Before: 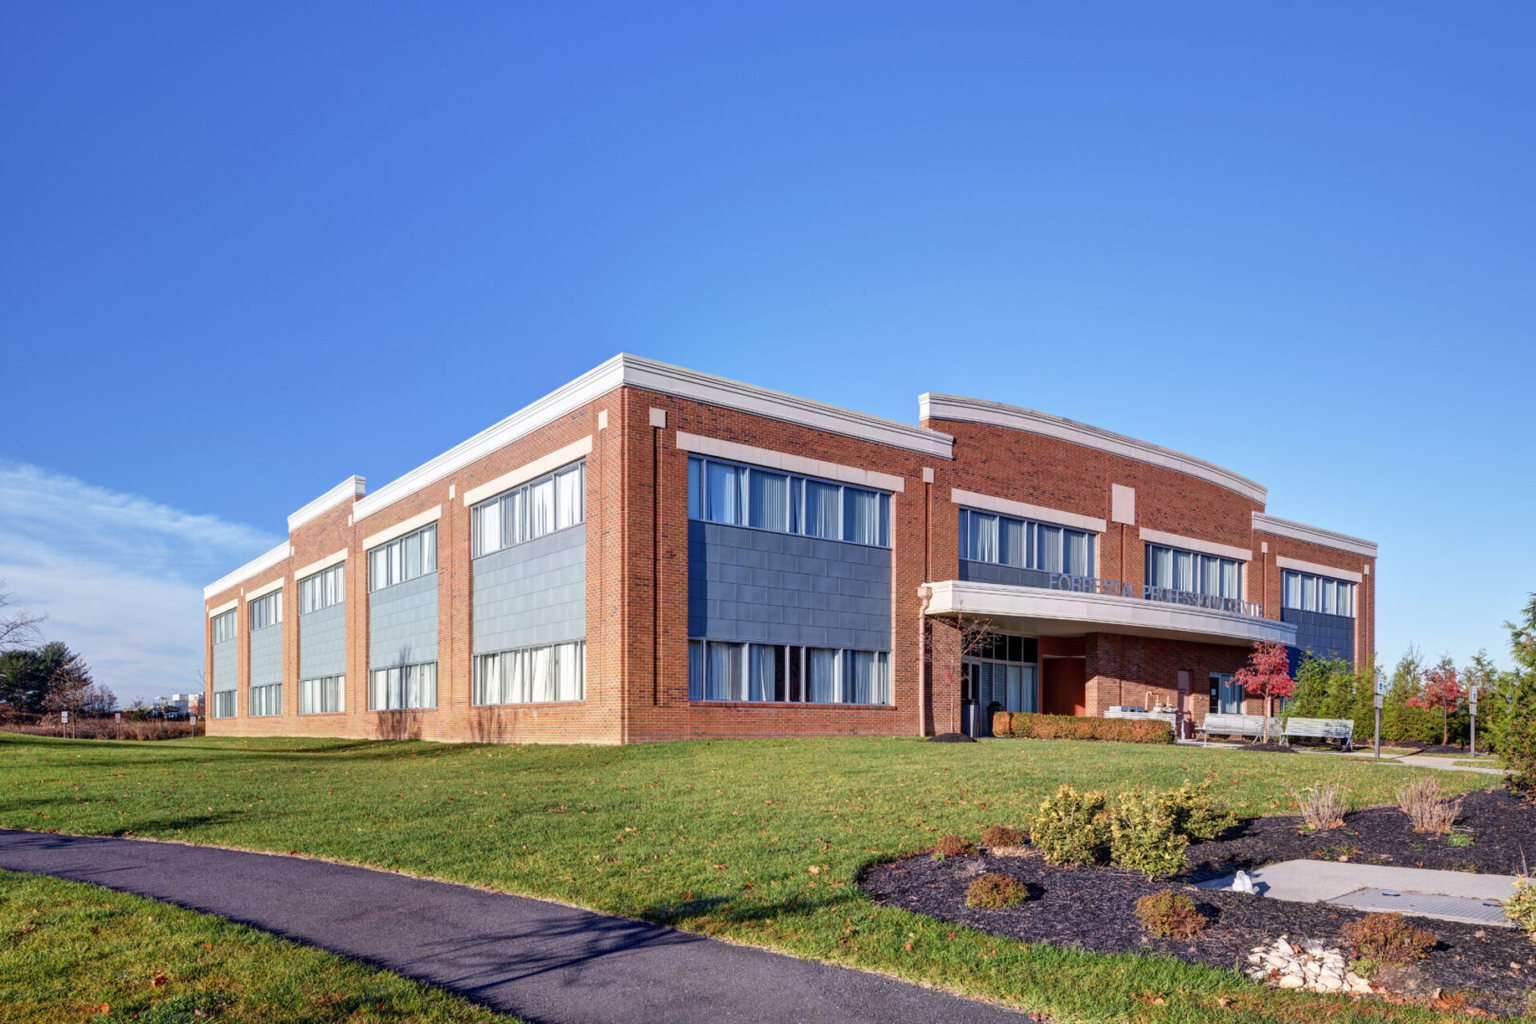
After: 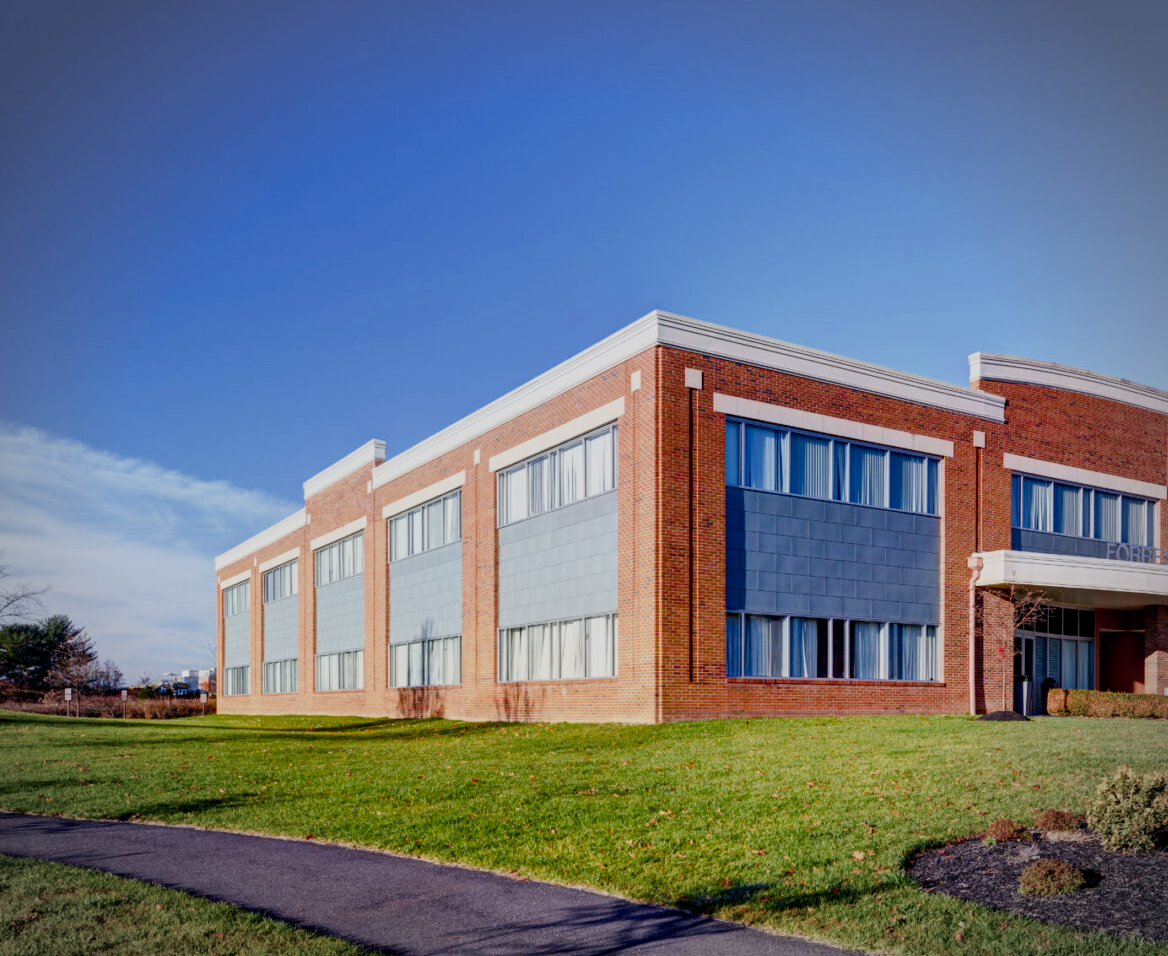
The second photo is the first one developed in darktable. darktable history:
vignetting: automatic ratio true, unbound false
filmic rgb: black relative exposure -8.84 EV, white relative exposure 4.99 EV, target black luminance 0%, hardness 3.79, latitude 66.42%, contrast 0.815, highlights saturation mix 11.32%, shadows ↔ highlights balance 20.38%
crop: top 5.798%, right 27.87%, bottom 5.658%
color balance rgb: perceptual saturation grading › global saturation 24.004%, perceptual saturation grading › highlights -24.052%, perceptual saturation grading › mid-tones 24.037%, perceptual saturation grading › shadows 39.501%
contrast brightness saturation: contrast 0.223
